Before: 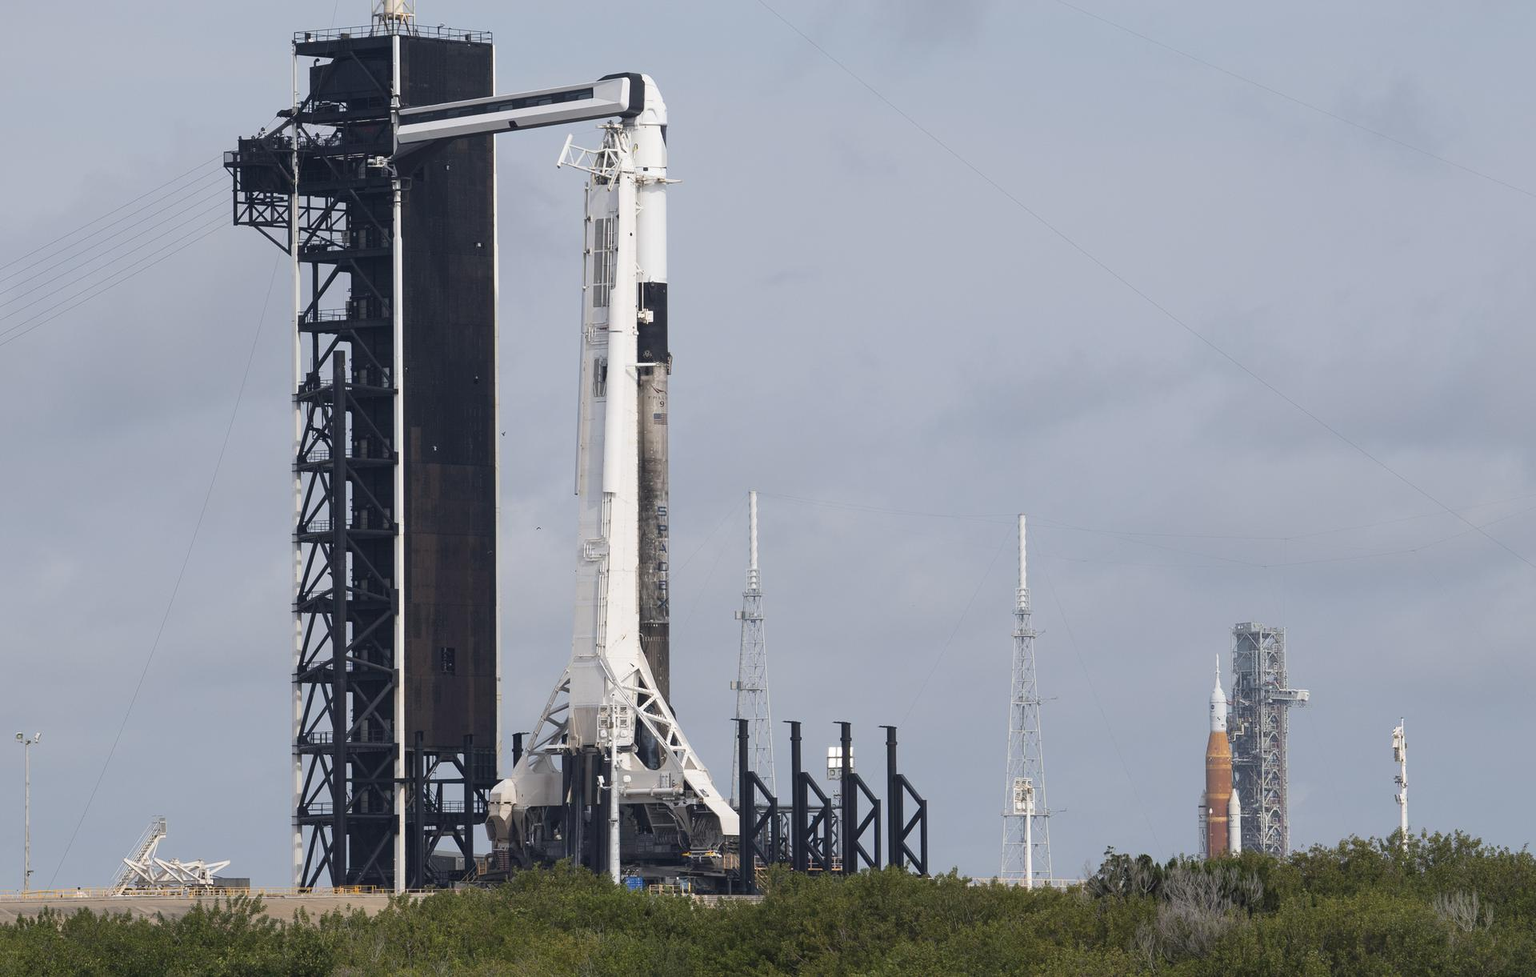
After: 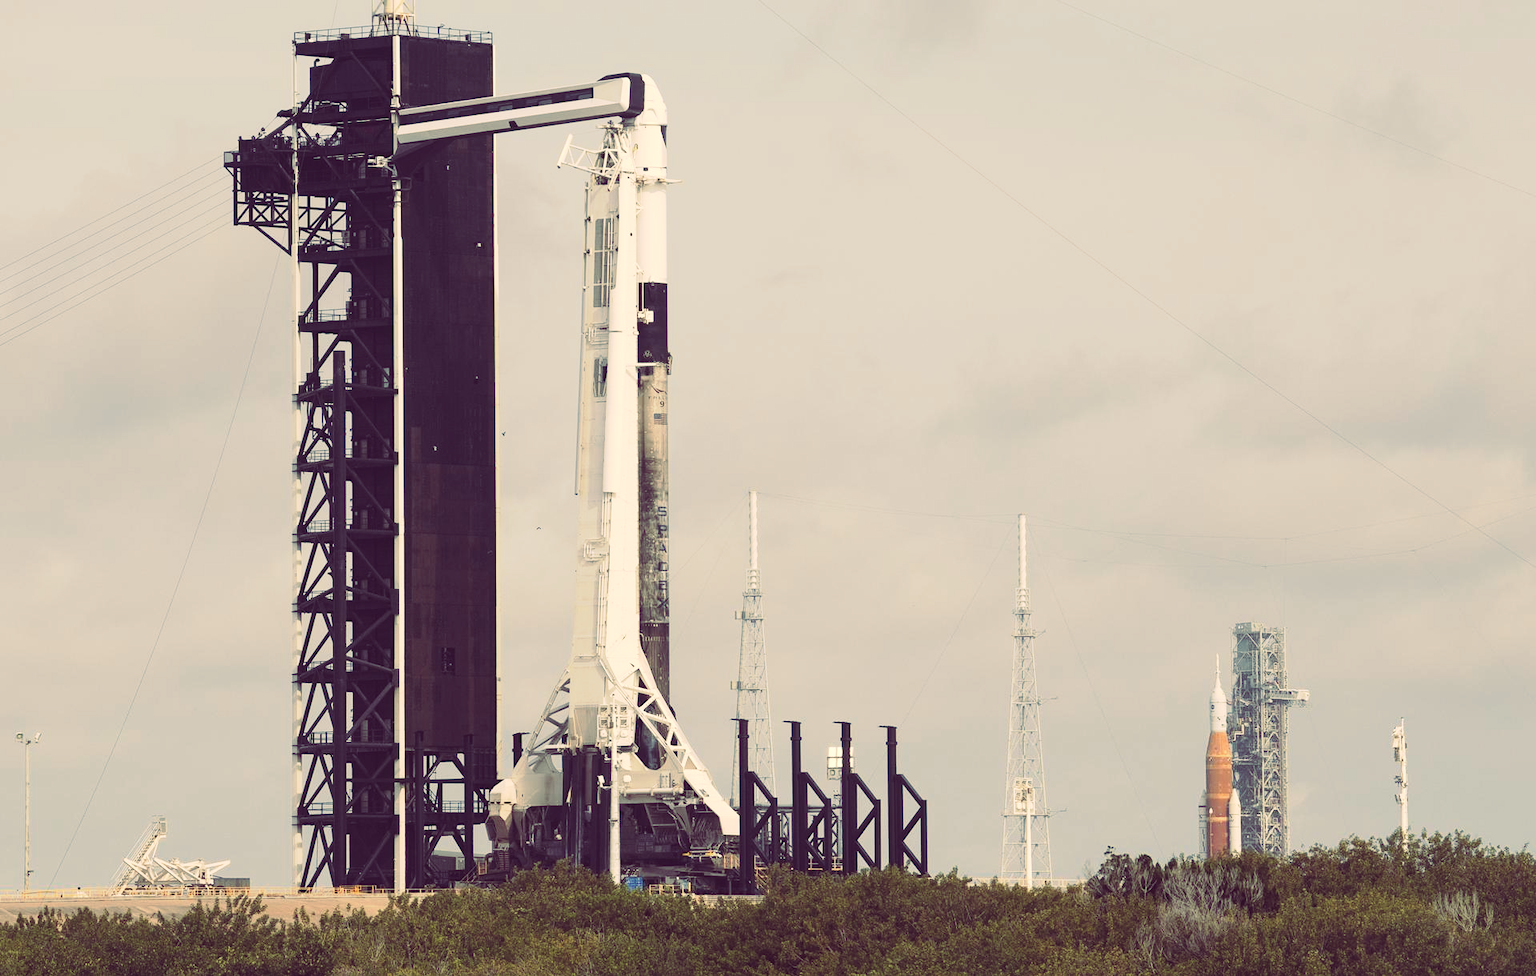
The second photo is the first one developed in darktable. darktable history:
tone curve: curves: ch0 [(0, 0) (0.003, 0.045) (0.011, 0.054) (0.025, 0.069) (0.044, 0.083) (0.069, 0.101) (0.1, 0.119) (0.136, 0.146) (0.177, 0.177) (0.224, 0.221) (0.277, 0.277) (0.335, 0.362) (0.399, 0.452) (0.468, 0.571) (0.543, 0.666) (0.623, 0.758) (0.709, 0.853) (0.801, 0.896) (0.898, 0.945) (1, 1)], preserve colors none
color look up table: target L [92.5, 91, 90.29, 79.96, 71.04, 66.71, 68.05, 58.79, 49.31, 43.96, 42.12, 32.78, 12.34, 200.57, 88.29, 71.6, 72.49, 62.34, 61.1, 53.73, 50.71, 49.28, 52.95, 43.83, 42.45, 26.52, 21.28, 85, 71.12, 69.9, 61.69, 53.64, 51.18, 49.41, 45.72, 36.92, 35.2, 35.63, 33.63, 14.3, 7.145, 94.07, 83.99, 73.72, 69.75, 66.92, 55.26, 51.72, 40.26], target a [-19.21, -4.609, -12.5, -74.17, -72.32, -33.5, 0.436, -51.33, -20.97, -28.82, -7.277, -5.848, 23.31, 0, 2.078, 17.36, 15.64, 31.26, 24.07, 45.56, 56.92, 10.12, 4.462, 49.08, 54.11, 40.8, 33.21, 28.05, 4.083, 28.88, 30.83, 62.83, 60.73, -3.537, 63.17, 20.01, 4.026, 47.99, 33.79, 43.35, 37.26, 3.097, -53.07, -53.78, -8.319, -46.66, -11.96, -22.62, -17.67], target b [82.67, 41.16, 56.55, 26.03, 59.78, 22.31, 58.29, 45.87, 36.35, 26.14, 8.416, 21.48, -3.103, 0, 44.89, 59.24, 44.95, 26.61, 24.56, 46.05, 14.21, 38.28, 9.912, 32.86, 15.04, 12.15, -3.906, 1.051, -18.41, 11.49, -11.37, -33.91, -7.11, -13.75, -13.75, -55.77, -34.56, -34.94, -18.75, -51.14, -34.98, 26.55, 11.63, -8.968, 5.215, 6.354, -40.28, -14.19, -1.885], num patches 49
